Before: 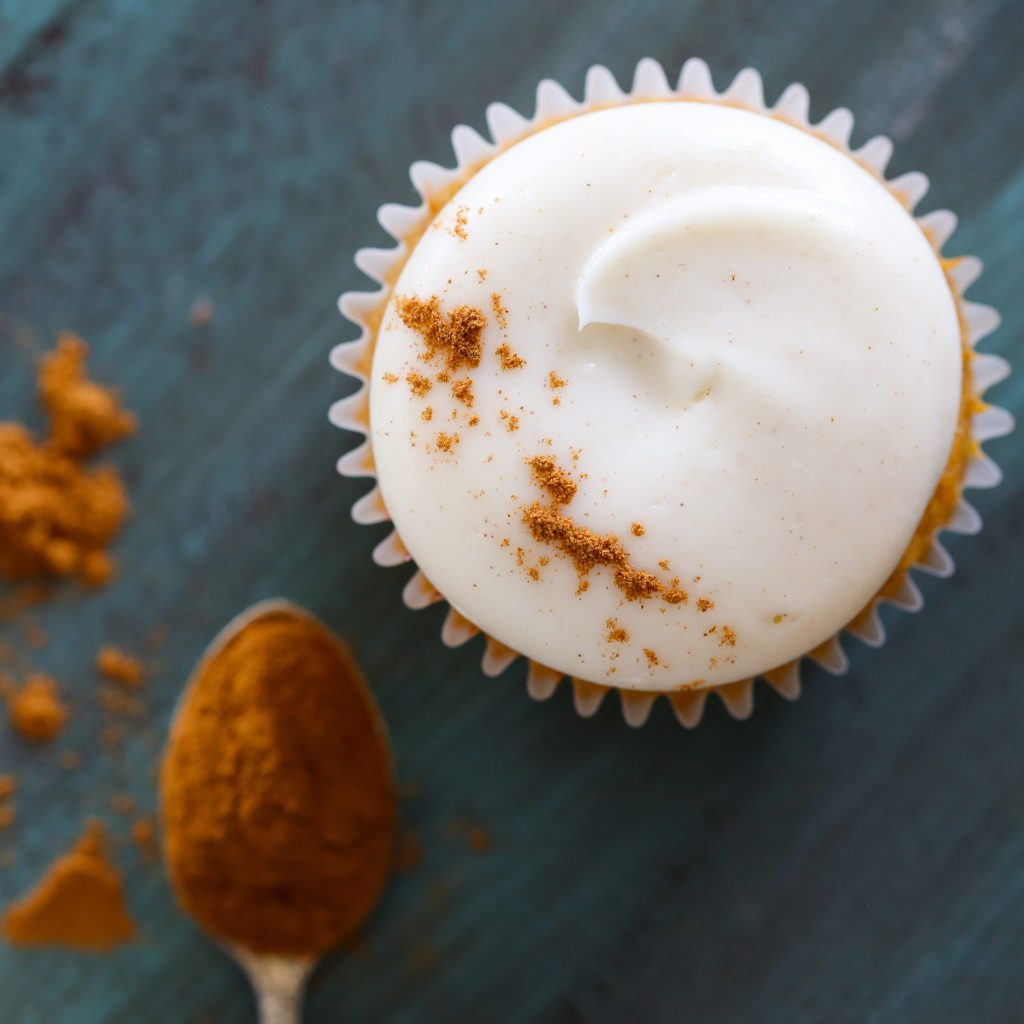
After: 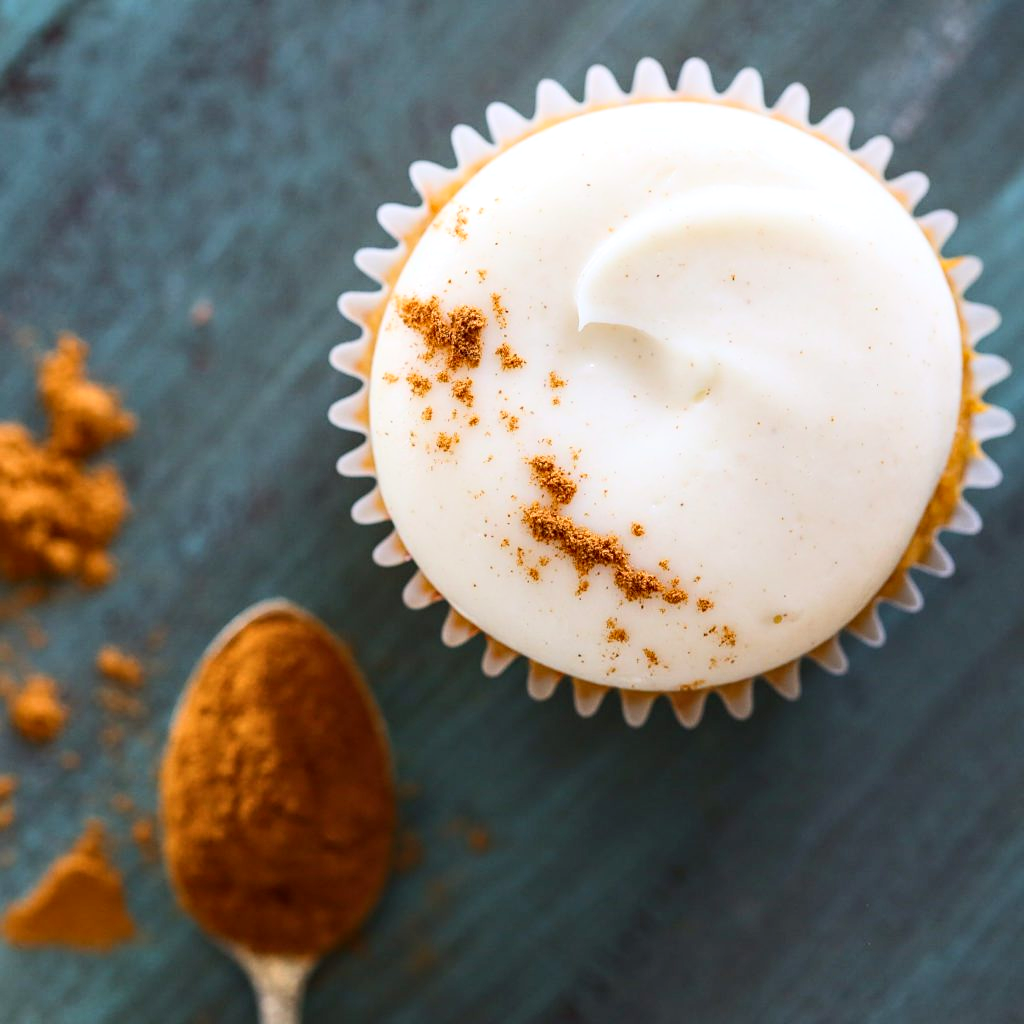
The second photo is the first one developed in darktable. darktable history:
contrast brightness saturation: contrast 0.2, brightness 0.15, saturation 0.14
local contrast: on, module defaults
sharpen: amount 0.2
